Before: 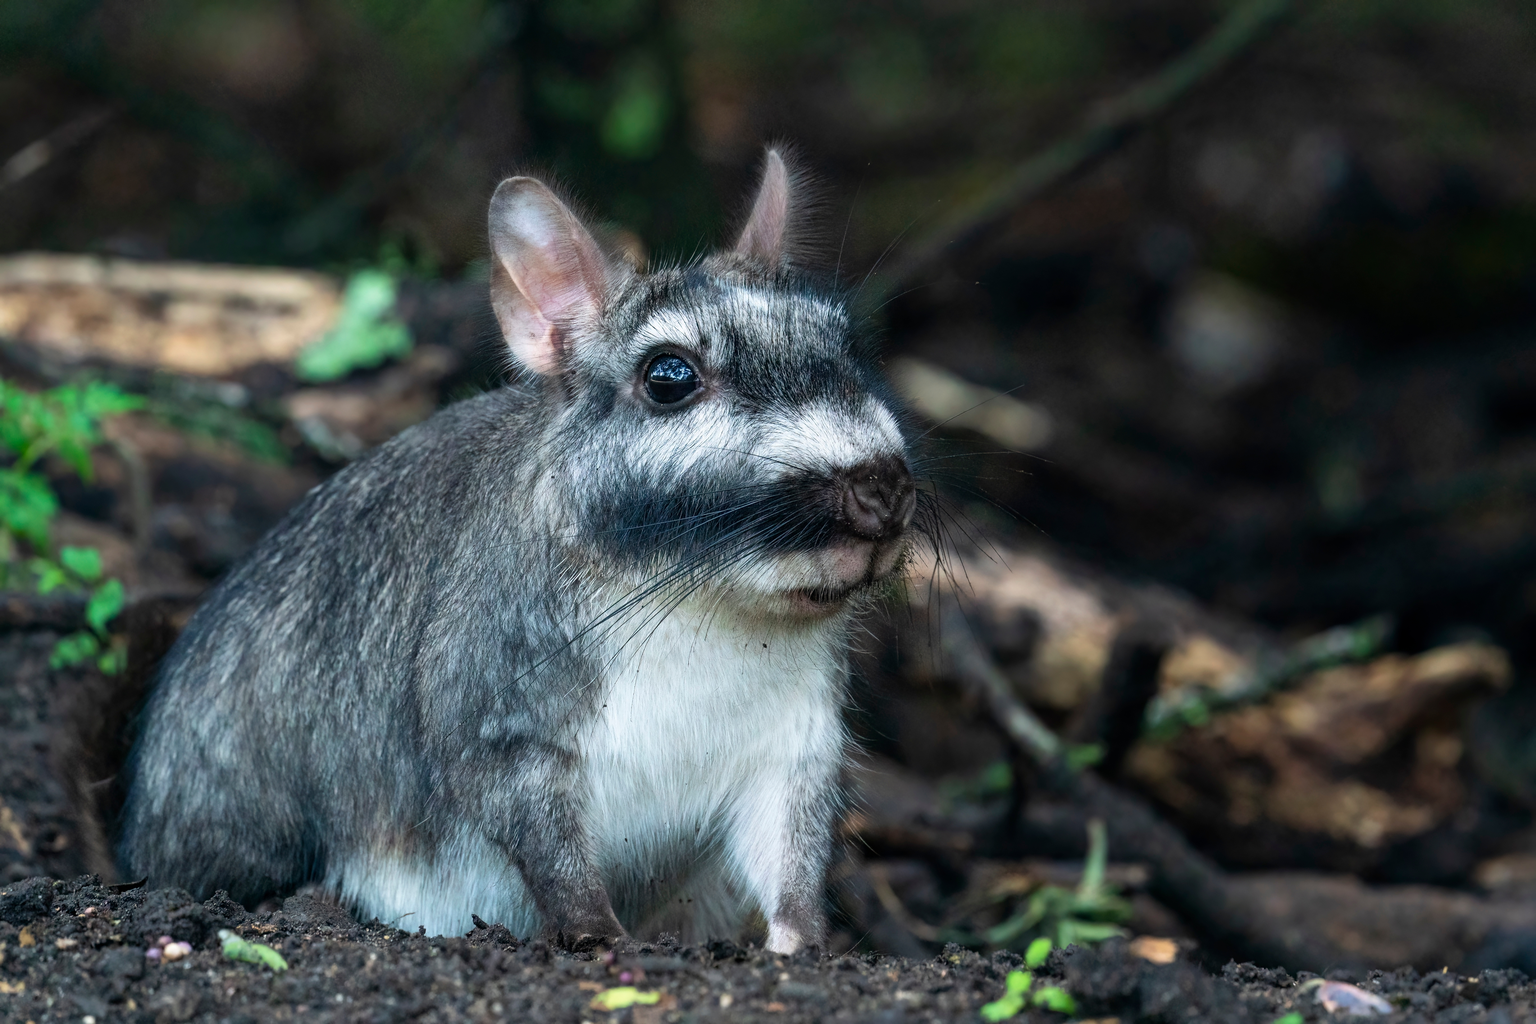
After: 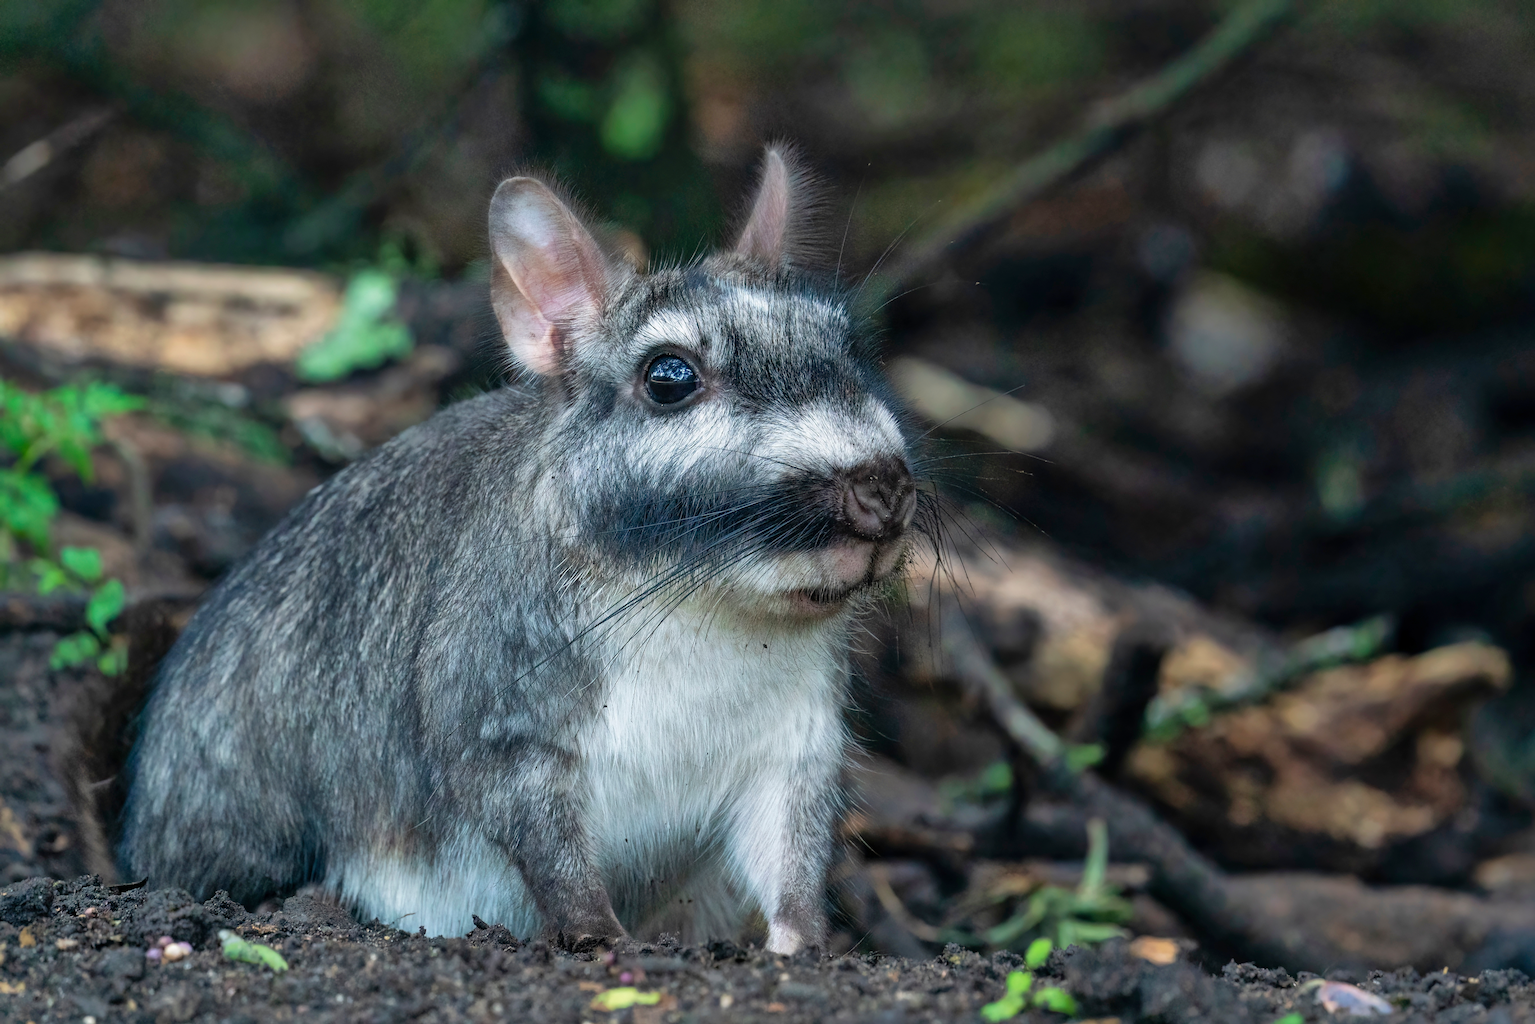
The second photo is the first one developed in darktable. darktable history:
shadows and highlights: highlights color adjustment 0.292%
